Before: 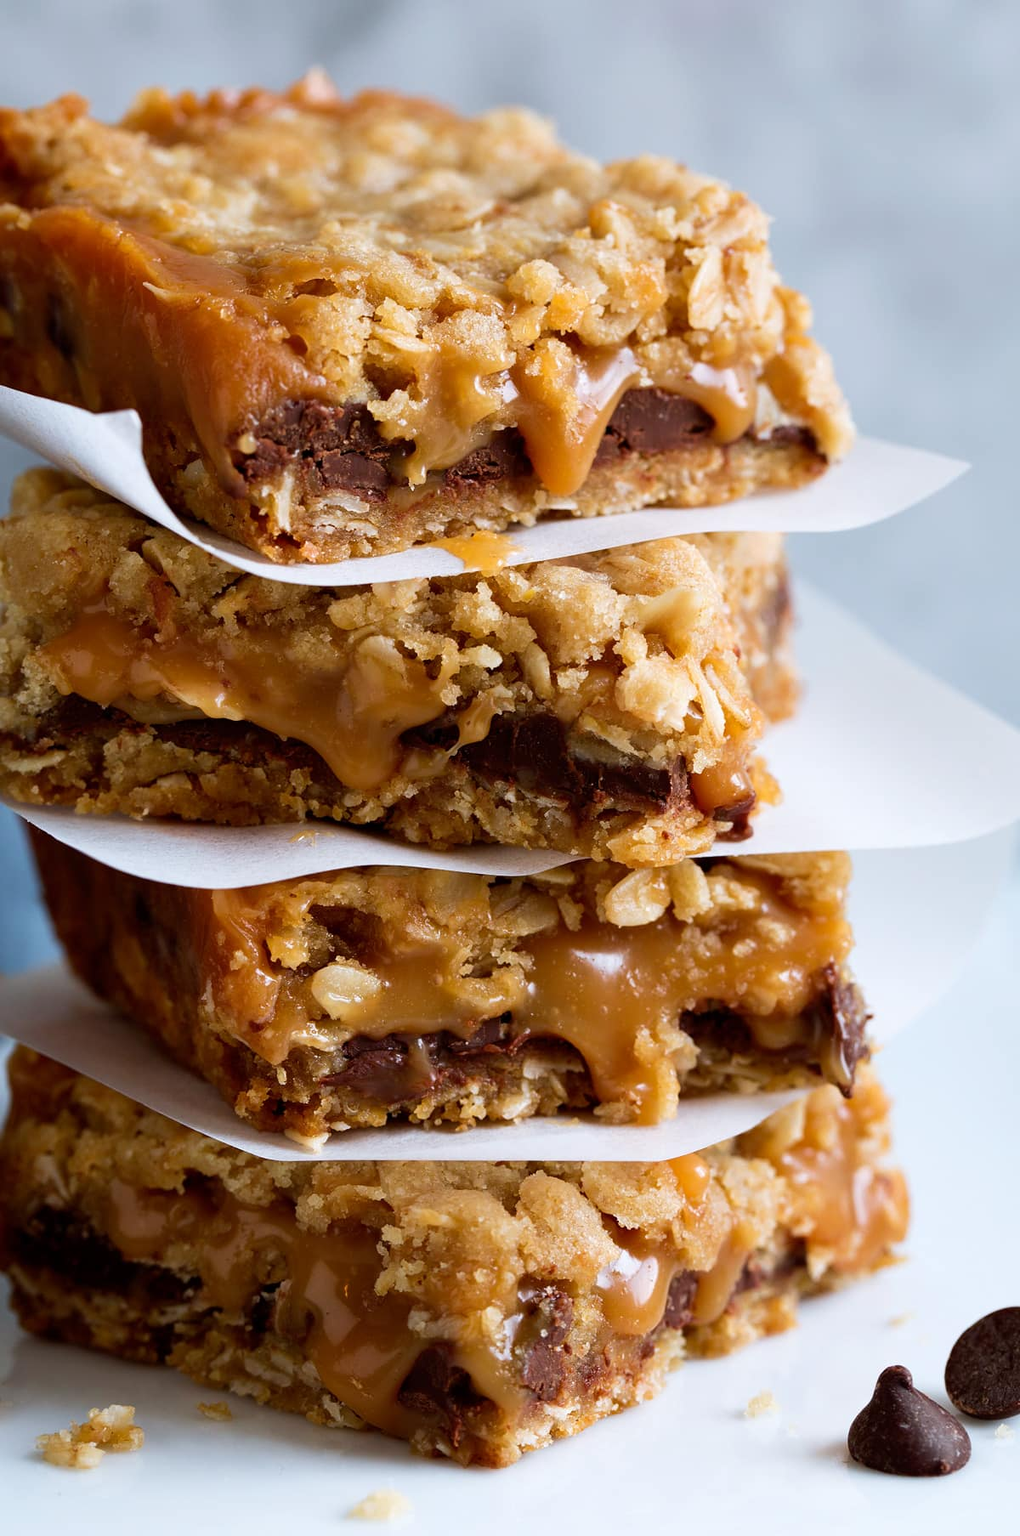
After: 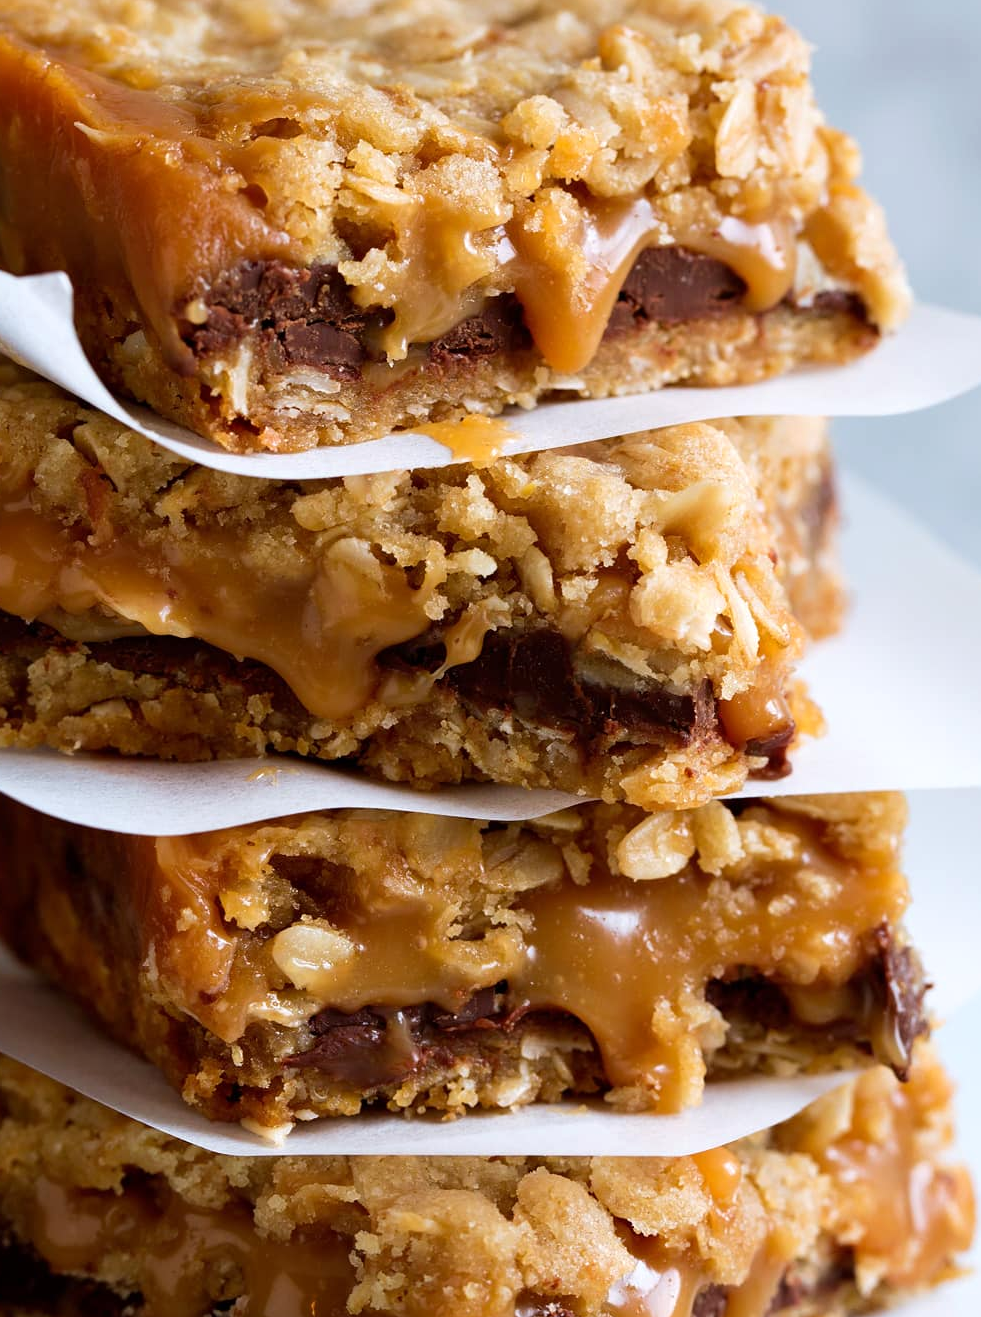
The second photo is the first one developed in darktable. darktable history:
crop: left 7.887%, top 11.628%, right 10.304%, bottom 15.436%
exposure: exposure 0.077 EV, compensate highlight preservation false
